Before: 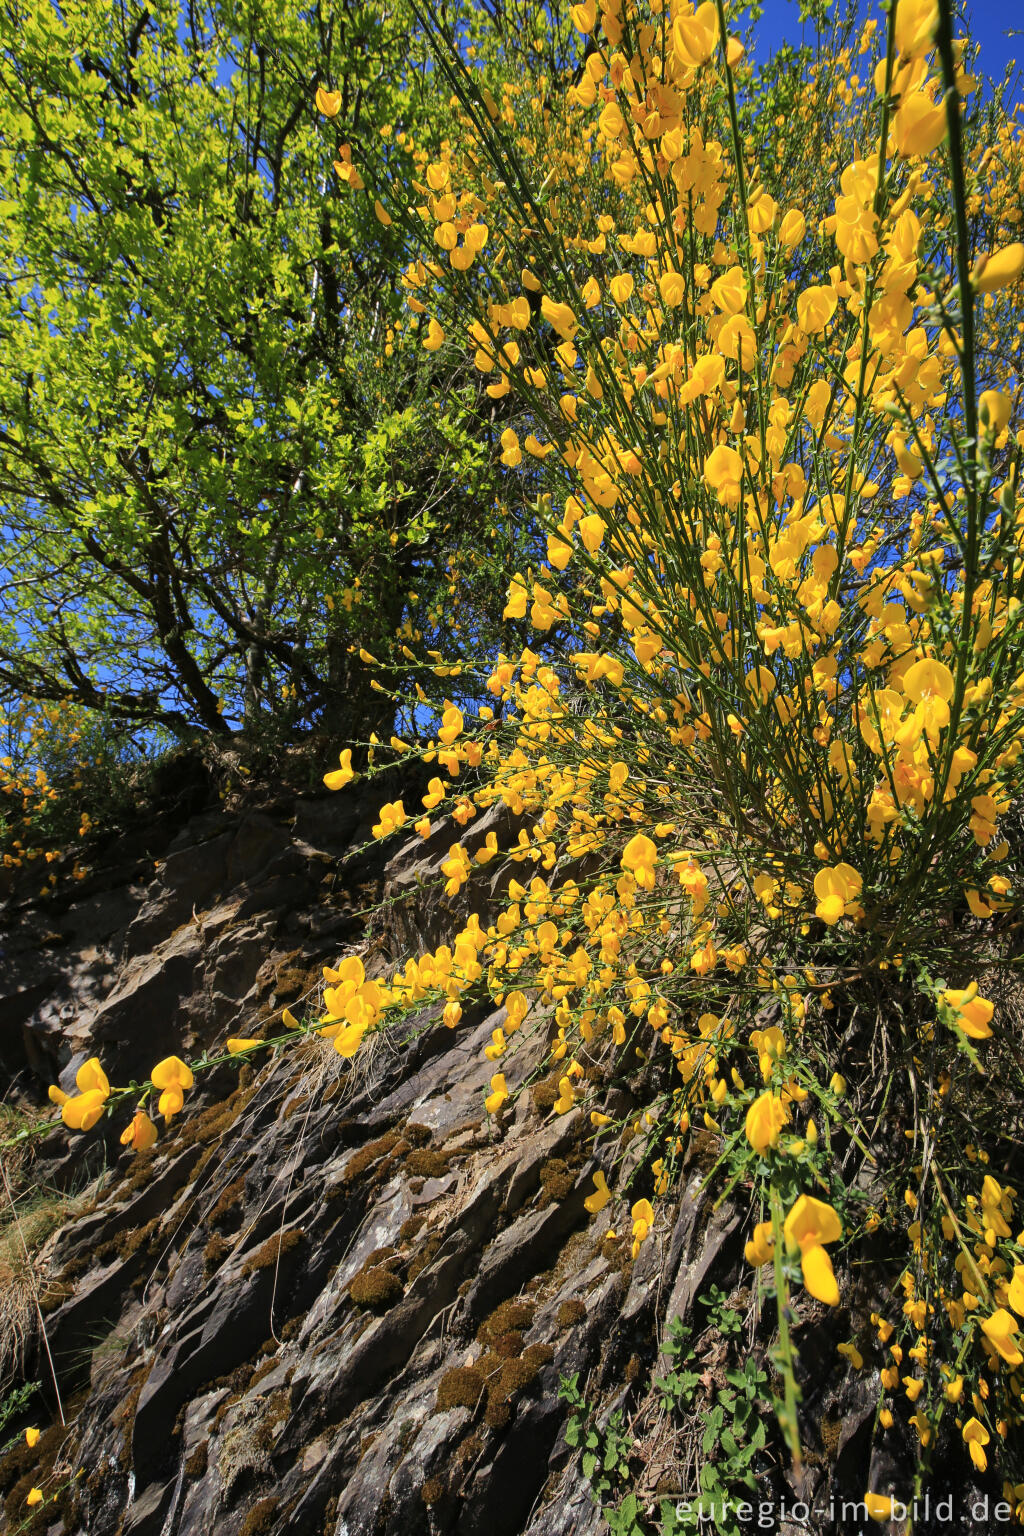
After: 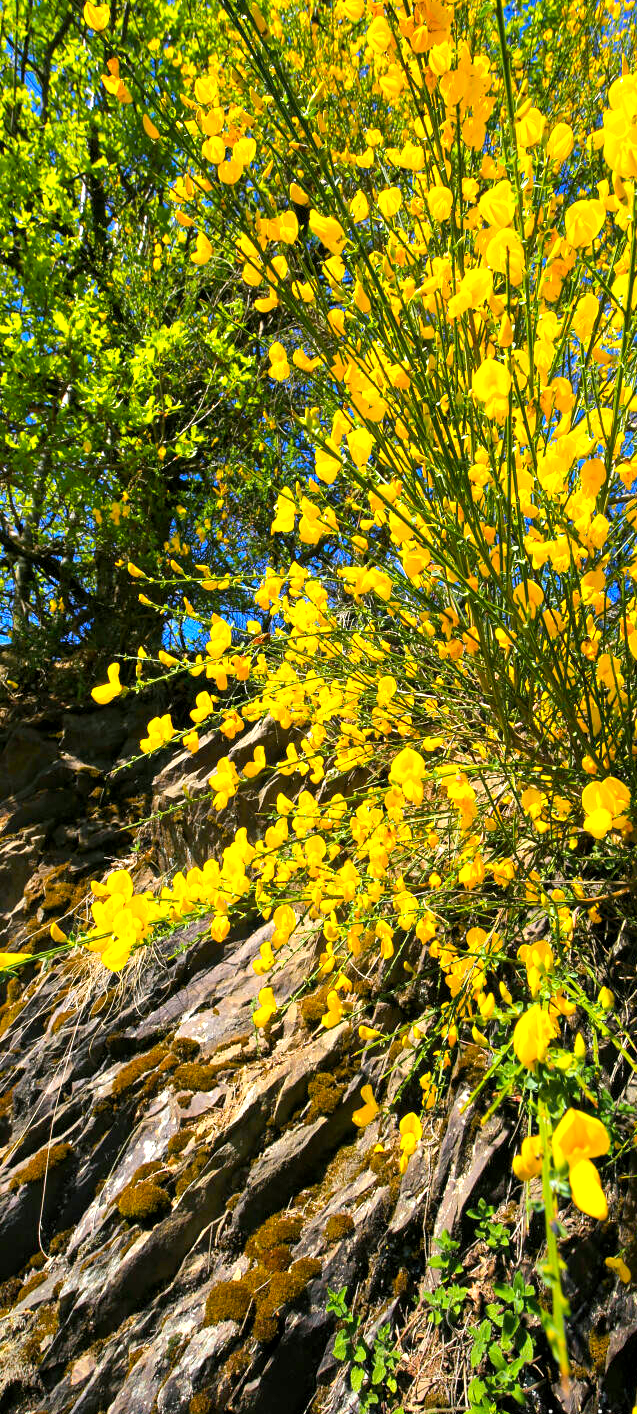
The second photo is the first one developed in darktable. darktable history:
color balance rgb: shadows lift › chroma 2.052%, shadows lift › hue 135.01°, global offset › luminance -0.499%, perceptual saturation grading › global saturation 32.762%, global vibrance 23.406%
exposure: black level correction 0, exposure 0.947 EV, compensate highlight preservation false
crop and rotate: left 22.753%, top 5.643%, right 14.952%, bottom 2.299%
